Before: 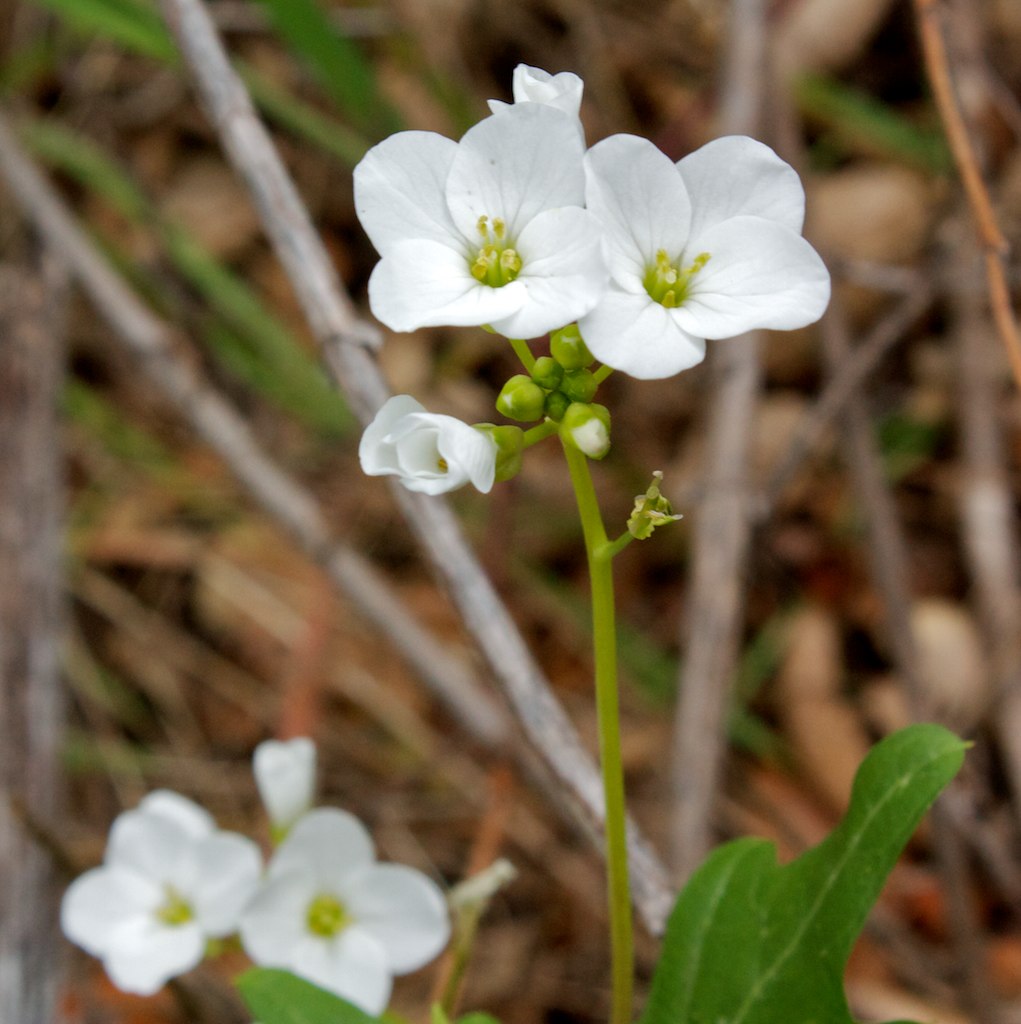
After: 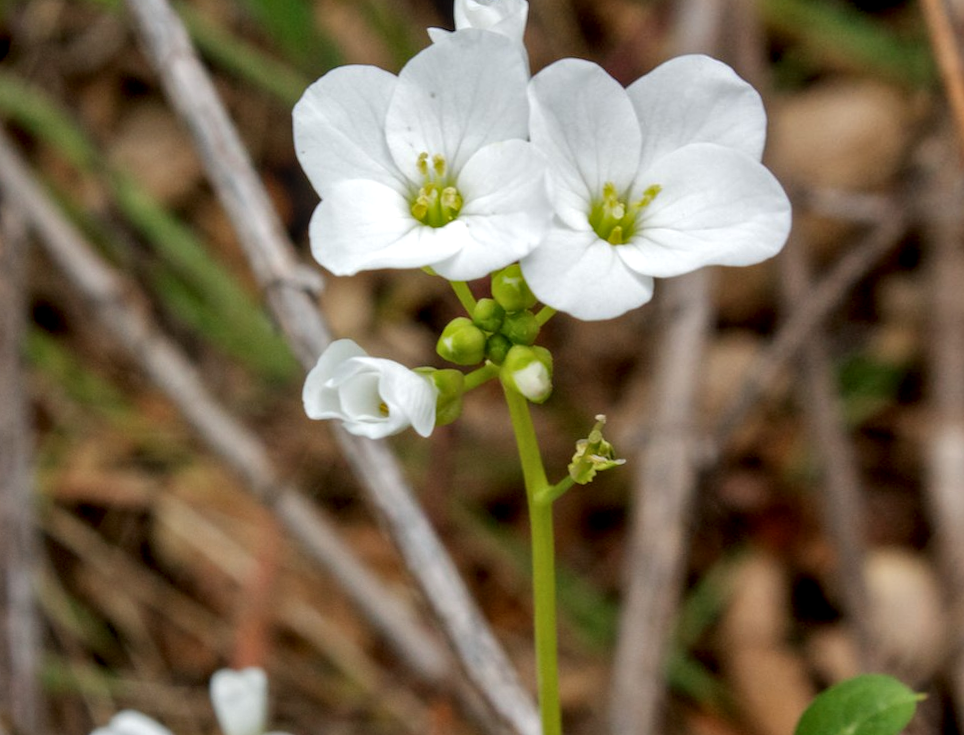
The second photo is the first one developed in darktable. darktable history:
rotate and perspective: rotation 0.062°, lens shift (vertical) 0.115, lens shift (horizontal) -0.133, crop left 0.047, crop right 0.94, crop top 0.061, crop bottom 0.94
crop: top 5.667%, bottom 17.637%
local contrast: detail 130%
